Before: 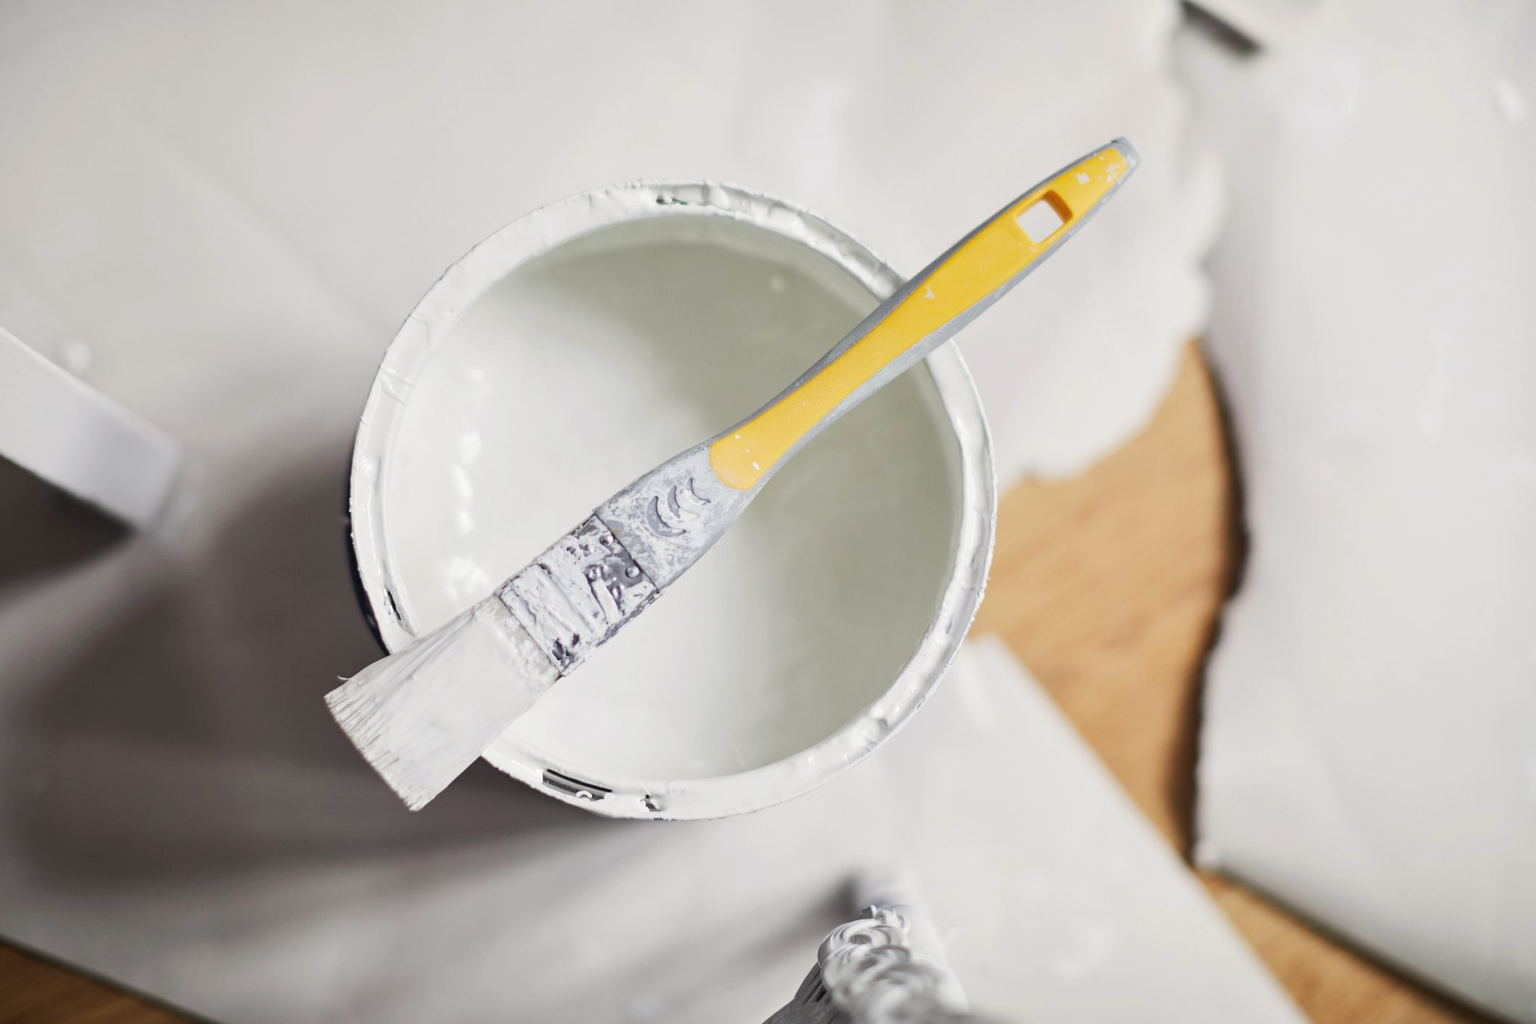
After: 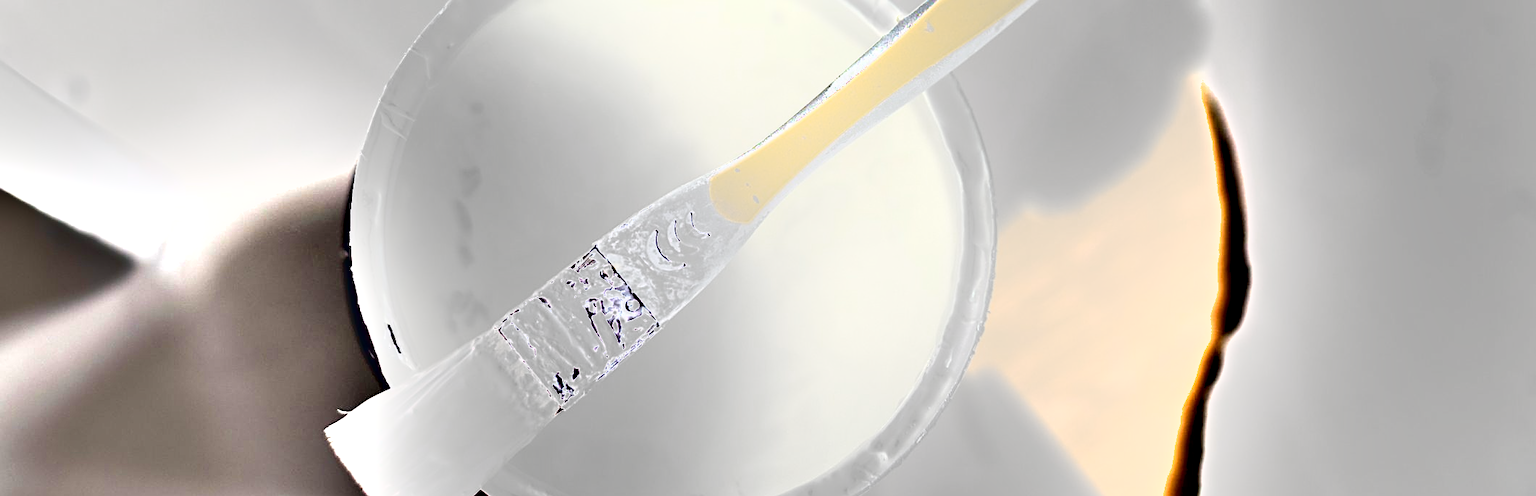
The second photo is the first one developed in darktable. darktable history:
crop and rotate: top 26.037%, bottom 25.435%
sharpen: radius 1.931
exposure: black level correction 0.002, exposure 1.989 EV, compensate highlight preservation false
shadows and highlights: shadows 33.7, highlights -45.73, compress 49.82%, soften with gaussian
